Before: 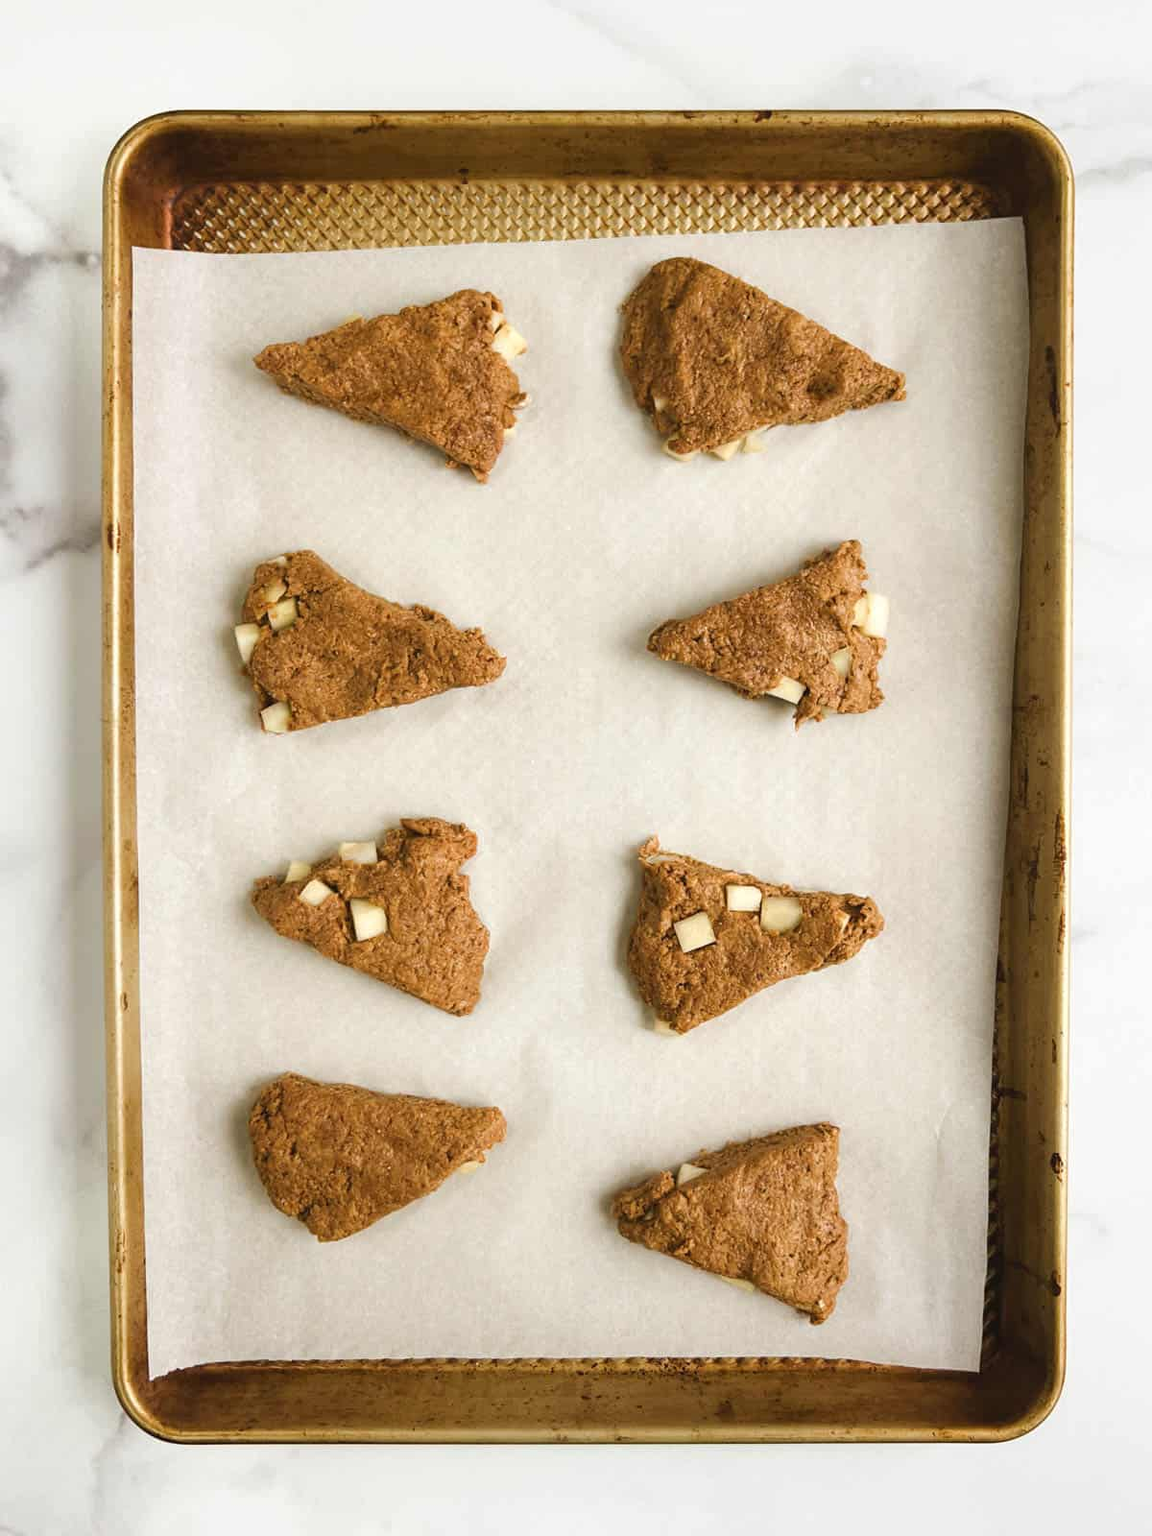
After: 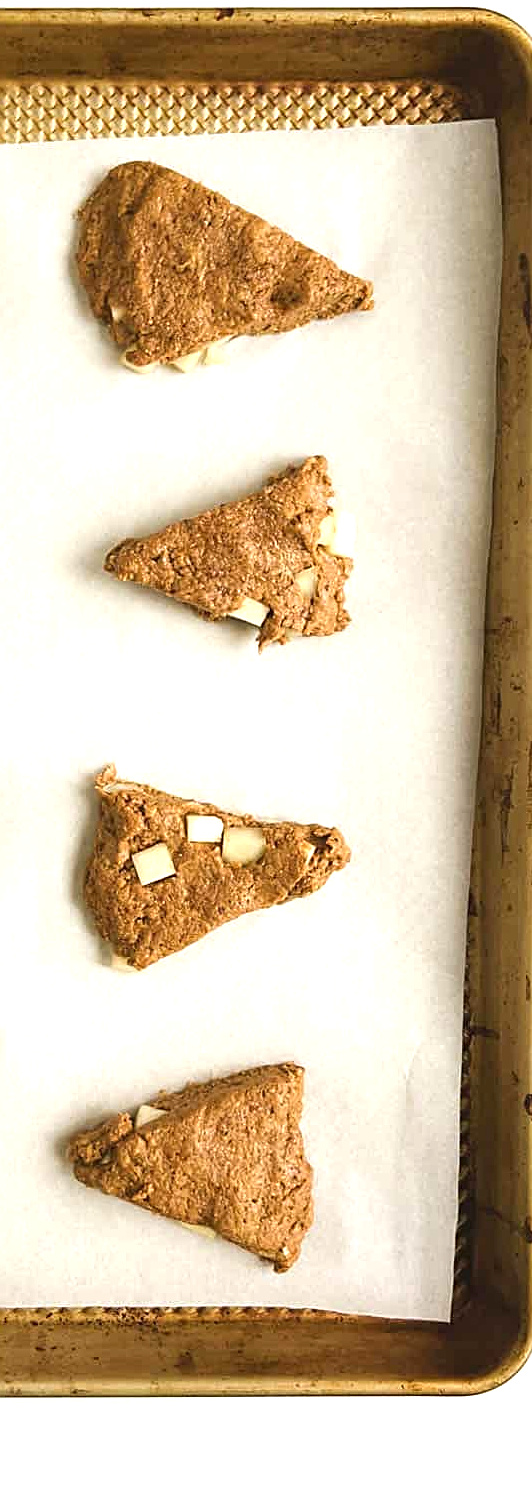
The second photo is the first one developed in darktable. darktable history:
sharpen: on, module defaults
exposure: exposure 0.555 EV, compensate exposure bias true, compensate highlight preservation false
crop: left 47.535%, top 6.707%, right 8.078%
